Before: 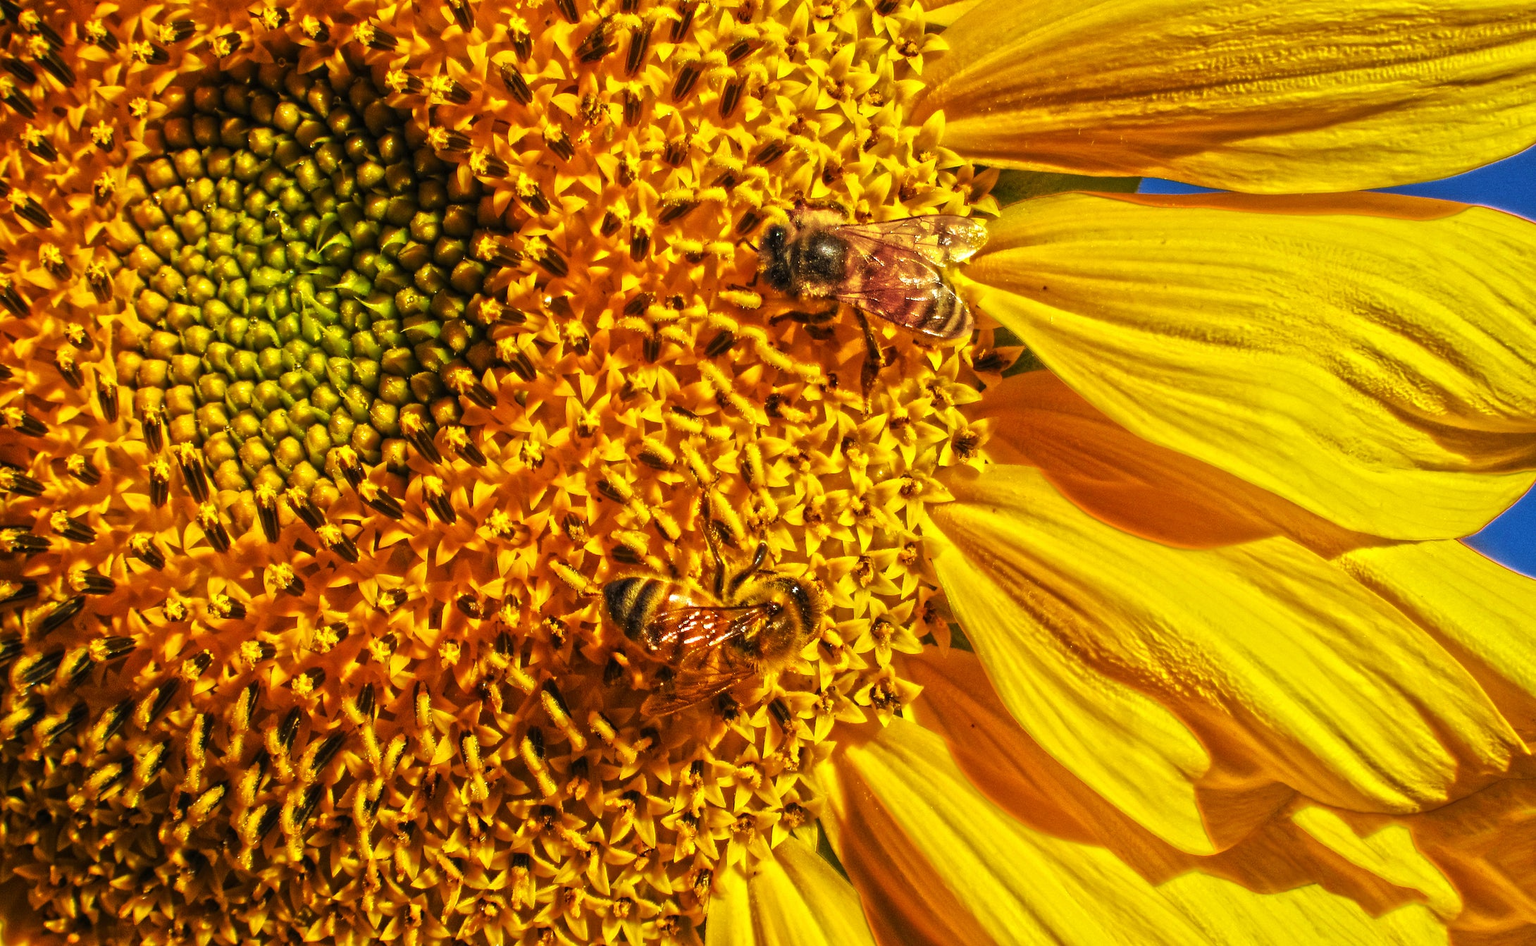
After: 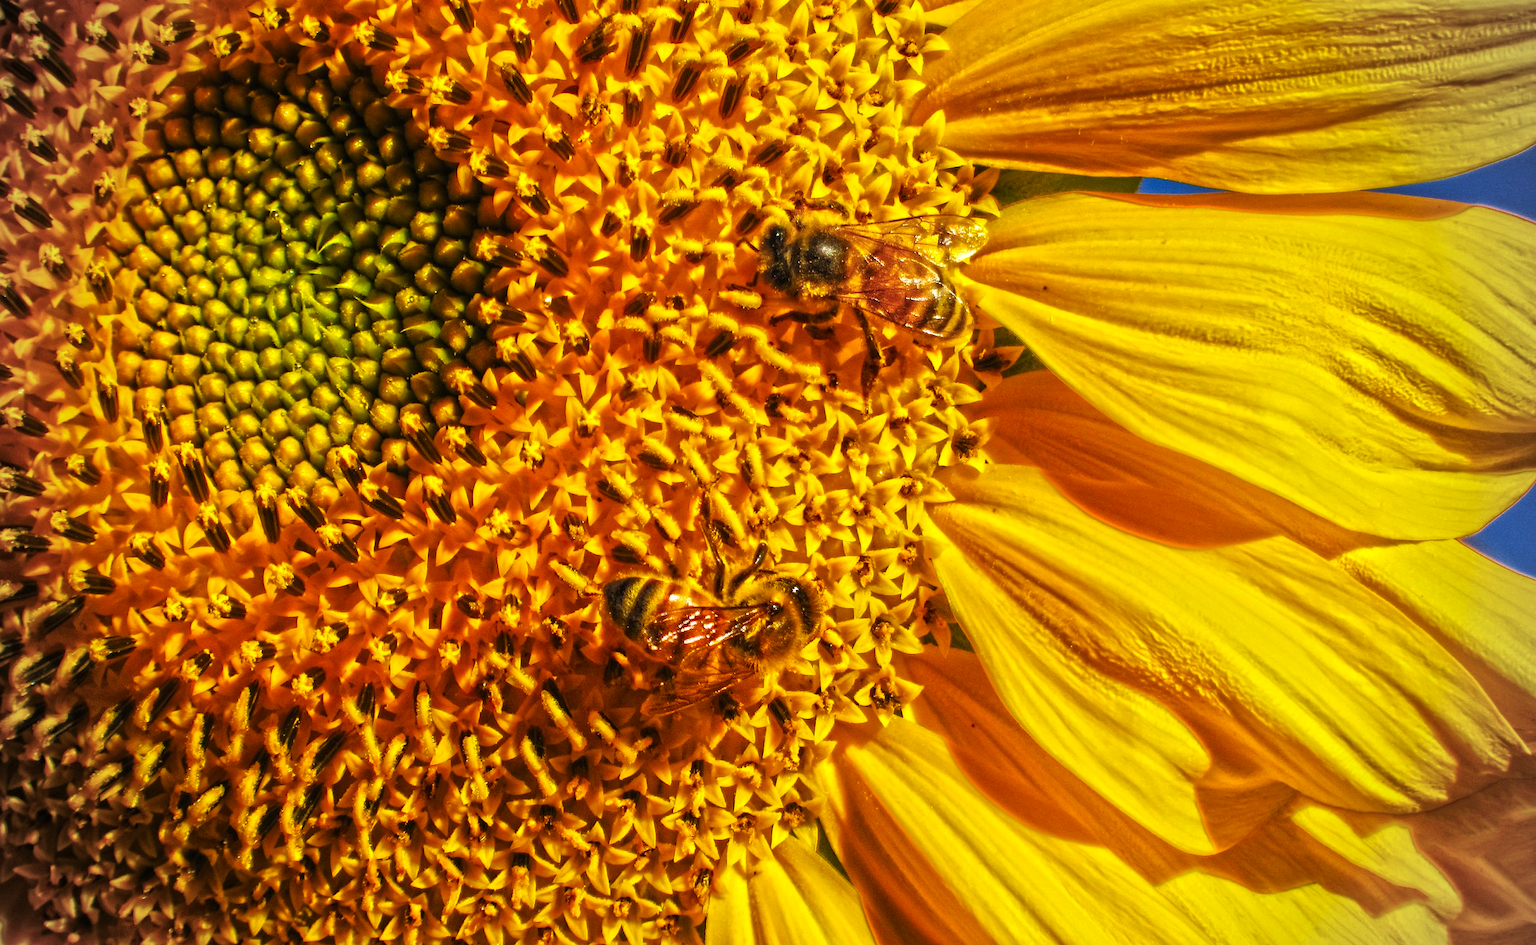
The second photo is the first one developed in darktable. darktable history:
color balance: output saturation 110%
vignetting: on, module defaults
